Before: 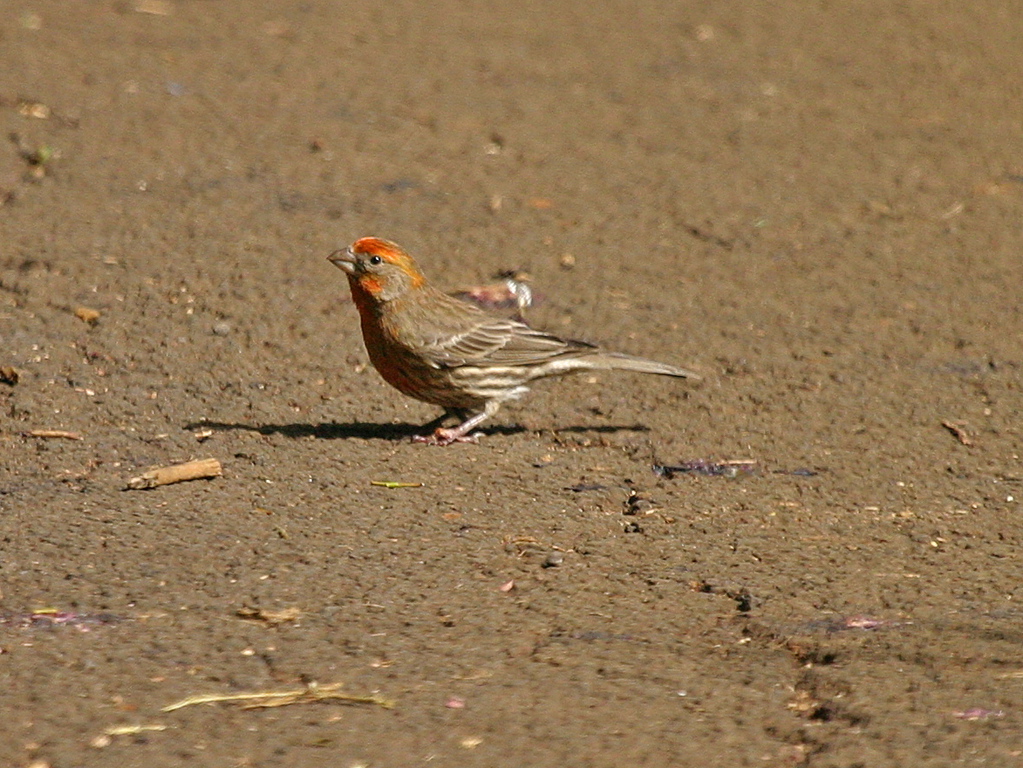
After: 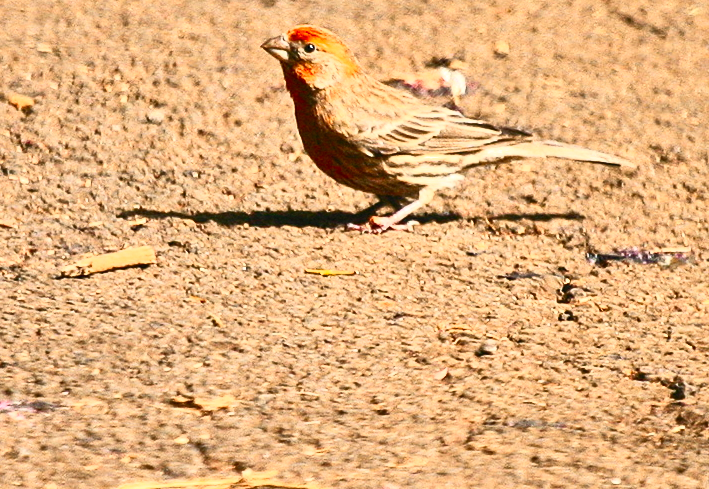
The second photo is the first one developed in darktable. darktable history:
crop: left 6.488%, top 27.668%, right 24.183%, bottom 8.656%
color zones: curves: ch2 [(0, 0.5) (0.143, 0.5) (0.286, 0.416) (0.429, 0.5) (0.571, 0.5) (0.714, 0.5) (0.857, 0.5) (1, 0.5)]
contrast brightness saturation: contrast 0.83, brightness 0.59, saturation 0.59
